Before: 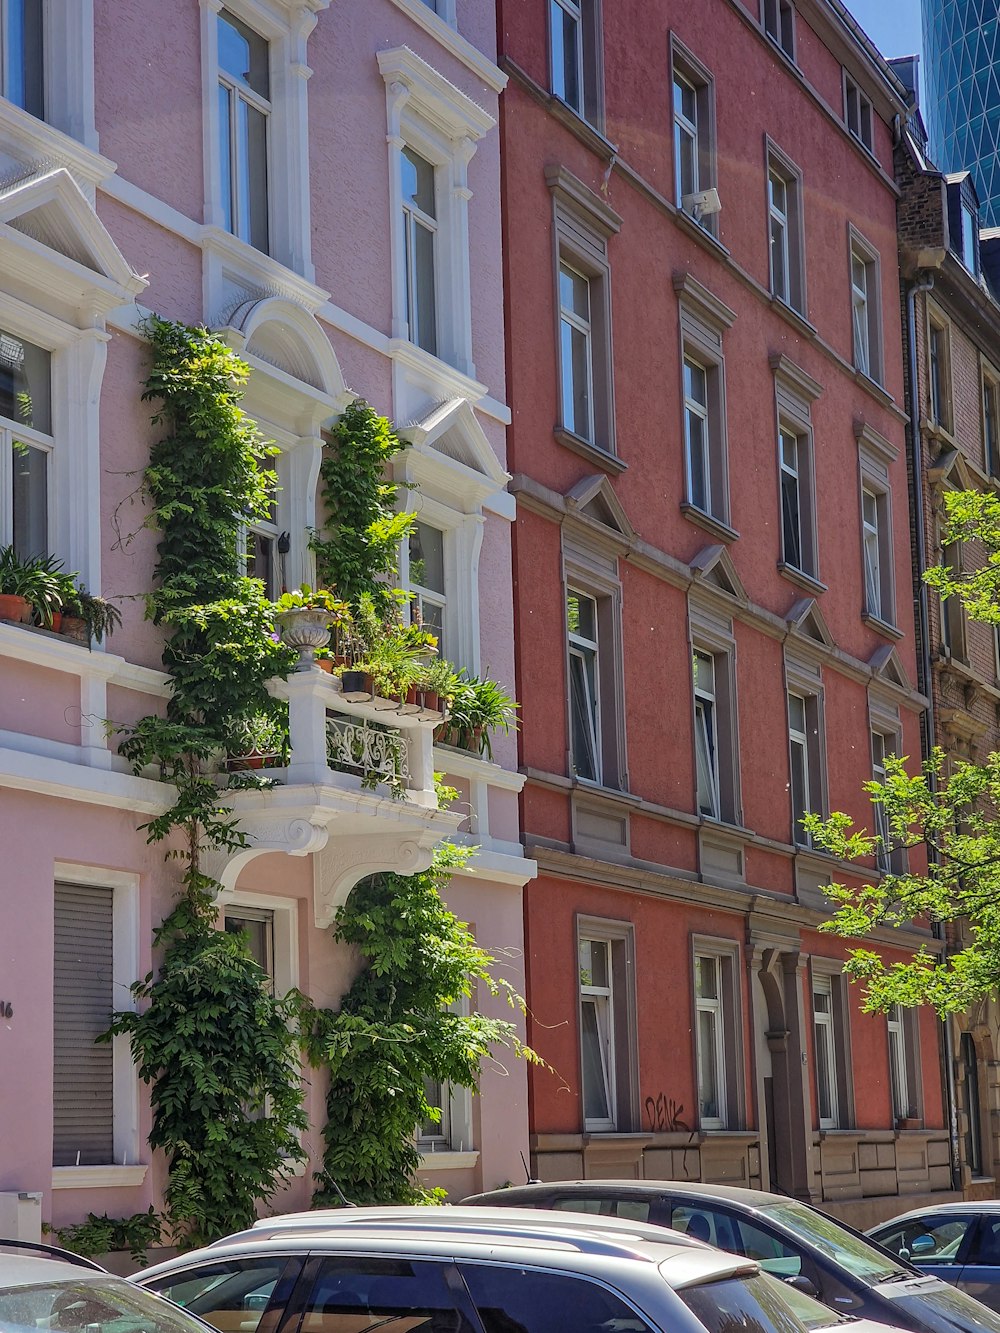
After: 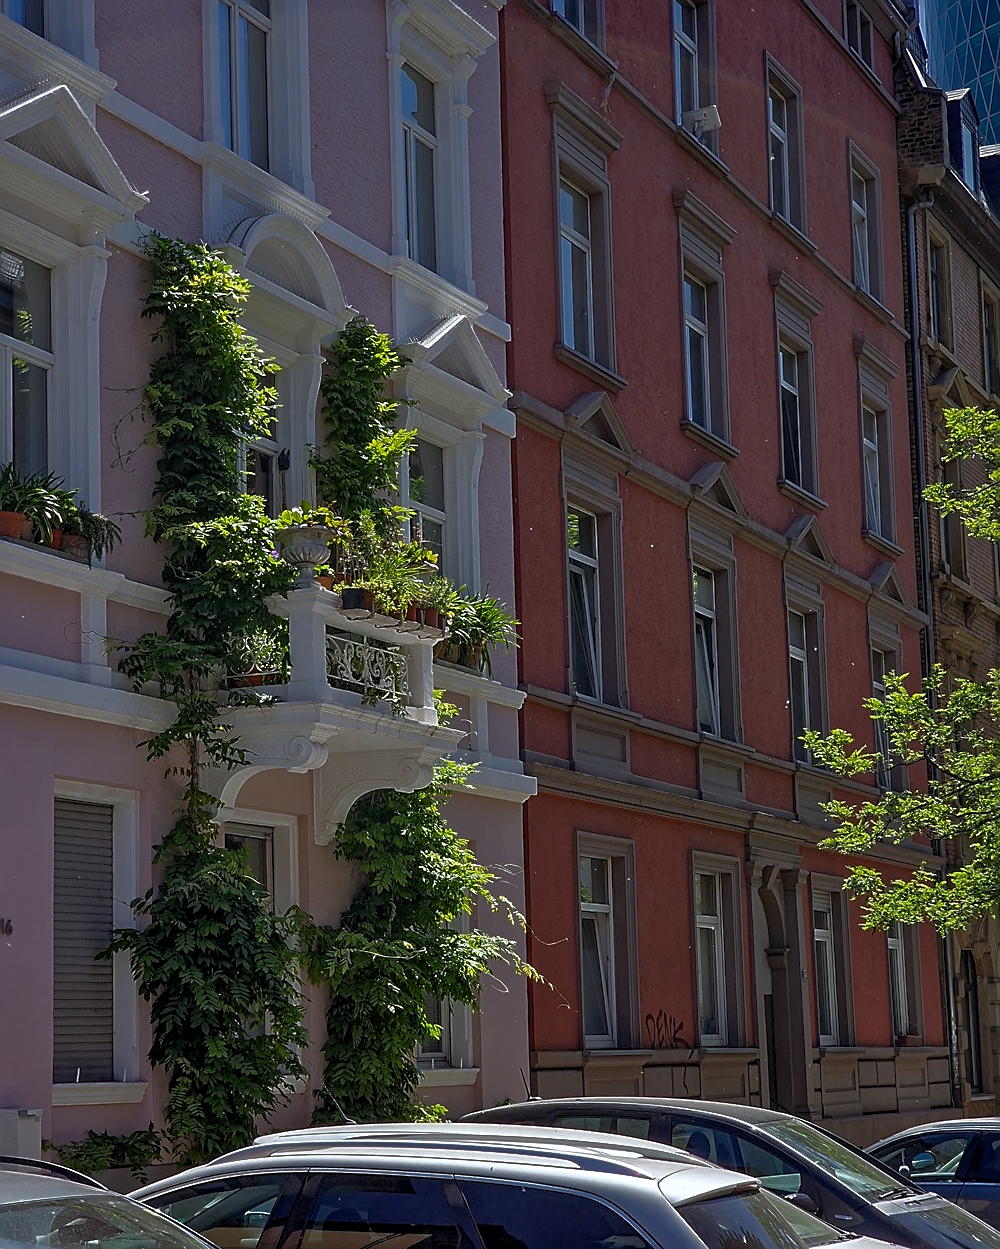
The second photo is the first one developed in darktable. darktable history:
base curve: curves: ch0 [(0, 0) (0.564, 0.291) (0.802, 0.731) (1, 1)]
color balance rgb: on, module defaults
crop and rotate: top 6.25%
white balance: red 0.967, blue 1.049
sharpen: on, module defaults
exposure: black level correction 0.005, exposure 0.014 EV, compensate highlight preservation false
